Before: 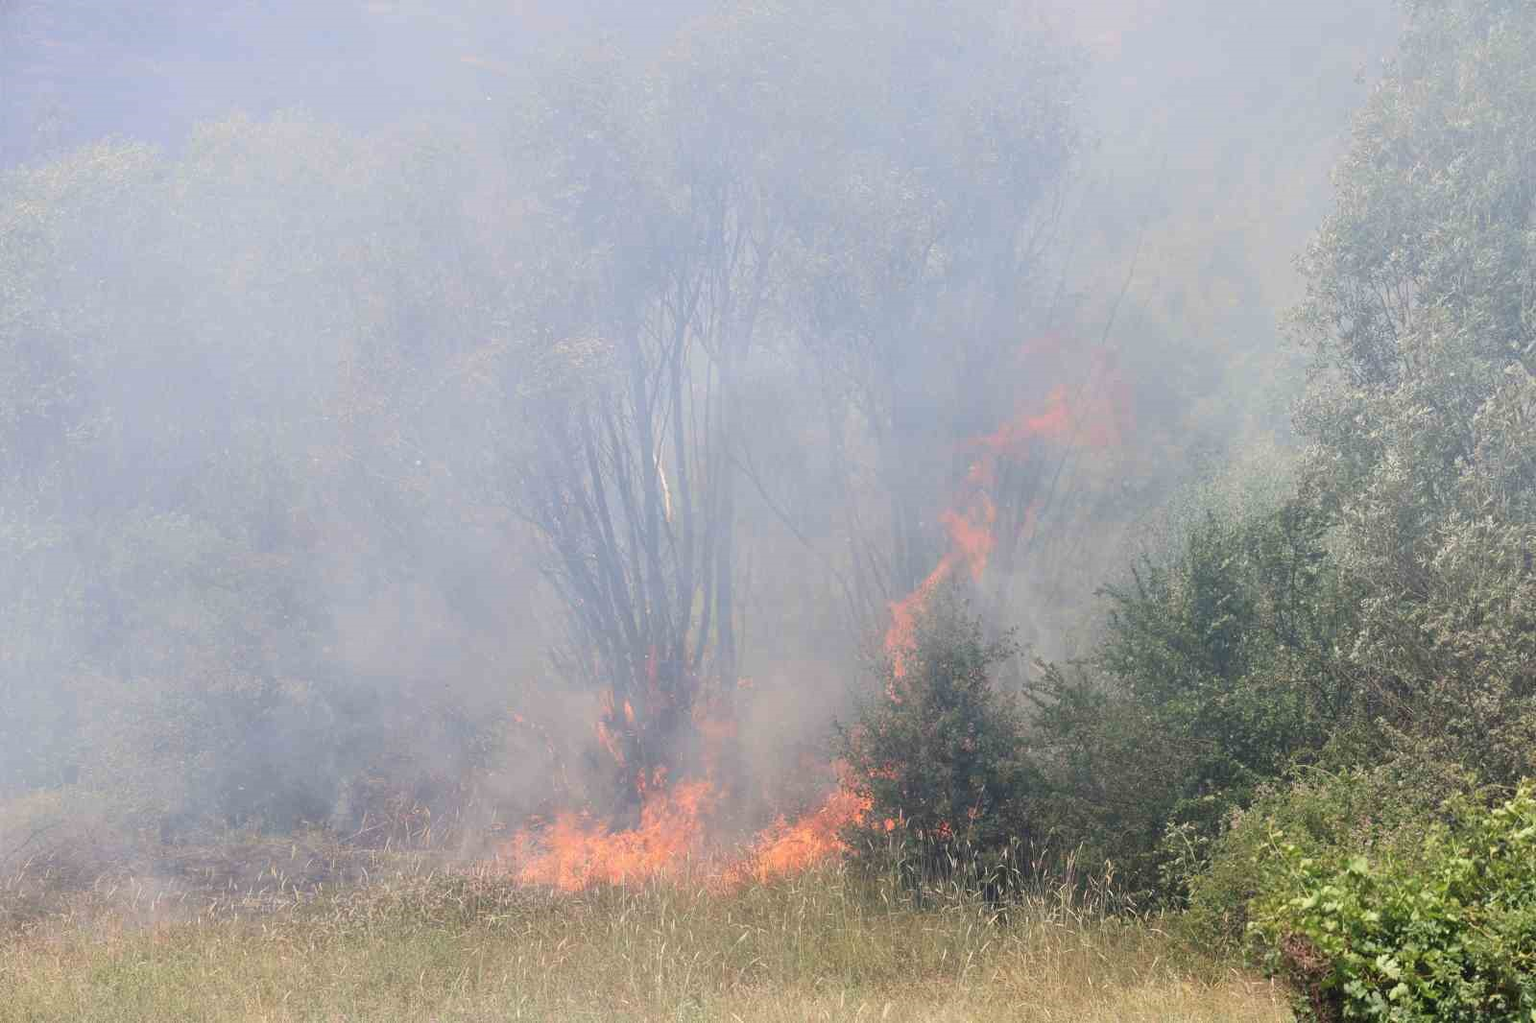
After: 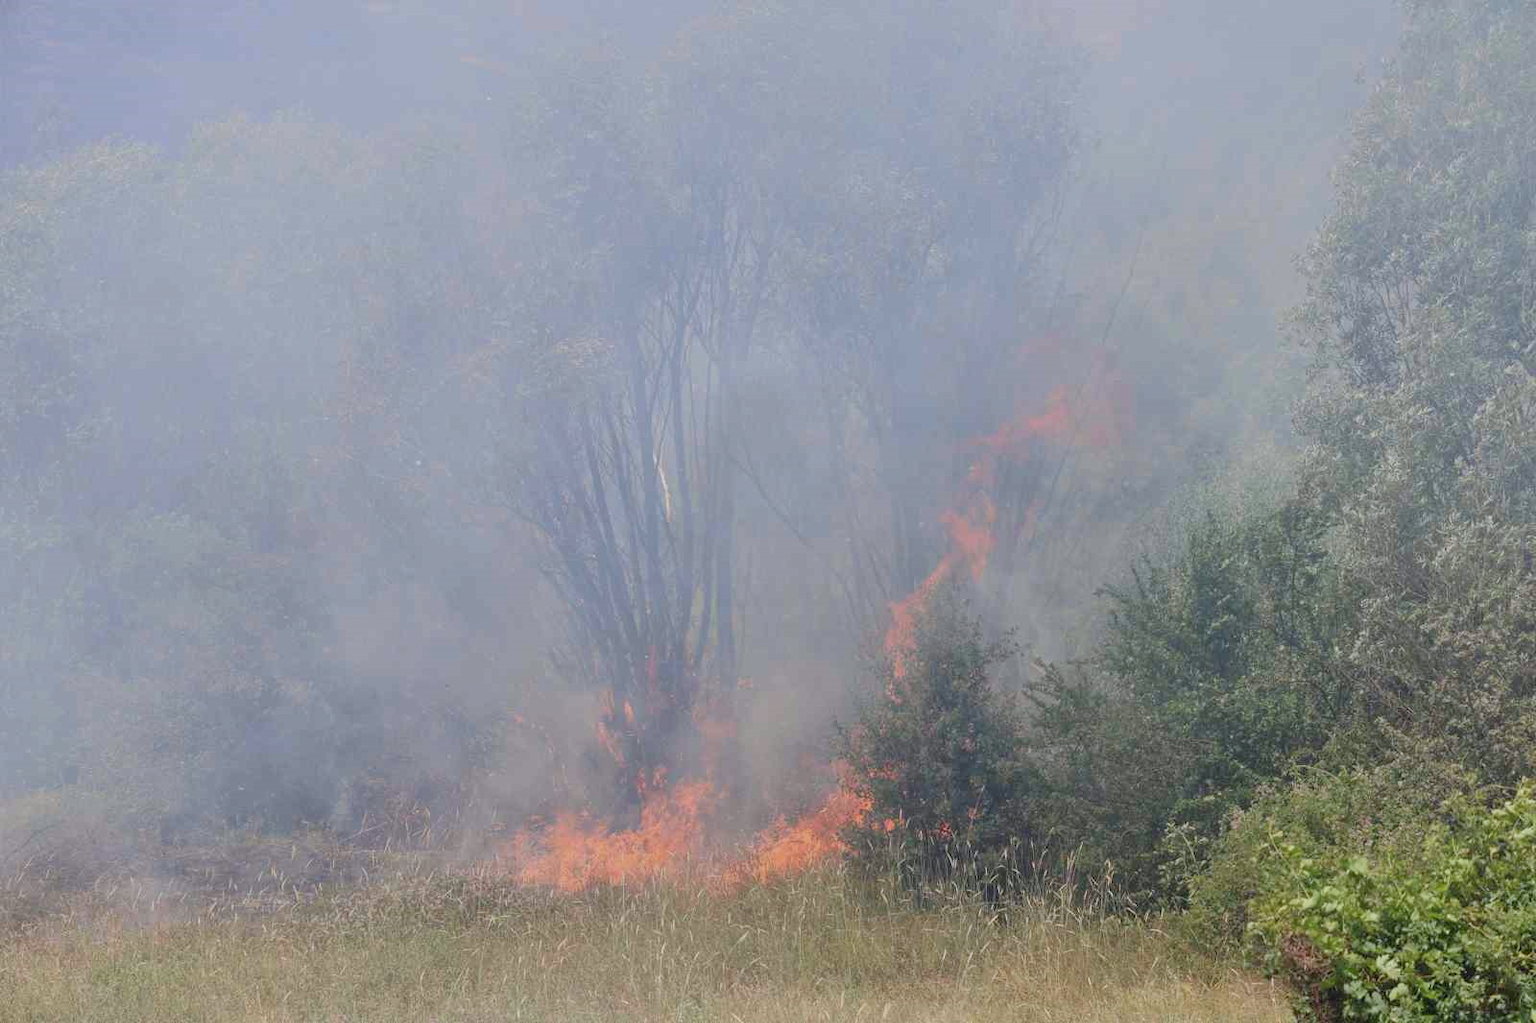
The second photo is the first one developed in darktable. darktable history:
tone equalizer: -8 EV 0.25 EV, -7 EV 0.417 EV, -6 EV 0.417 EV, -5 EV 0.25 EV, -3 EV -0.25 EV, -2 EV -0.417 EV, -1 EV -0.417 EV, +0 EV -0.25 EV, edges refinement/feathering 500, mask exposure compensation -1.57 EV, preserve details guided filter
white balance: red 0.98, blue 1.034
